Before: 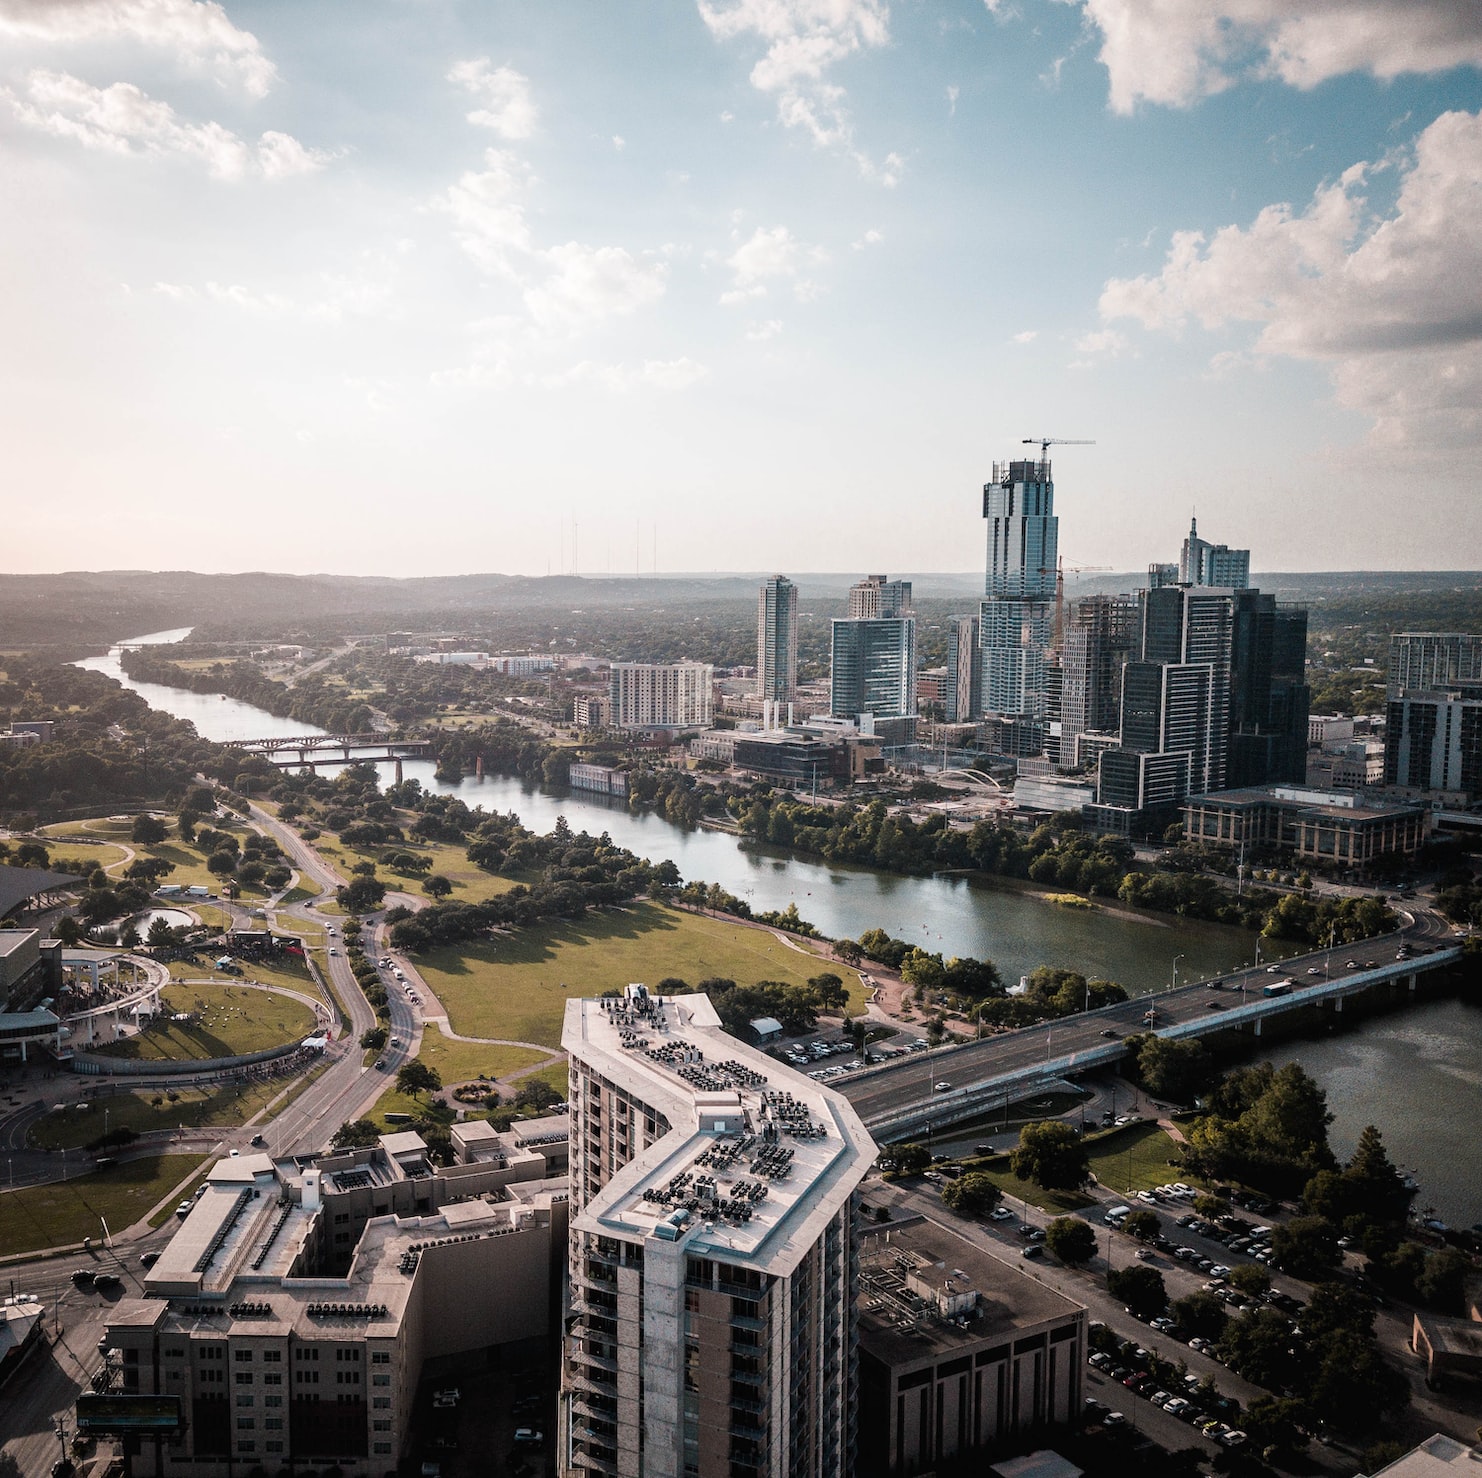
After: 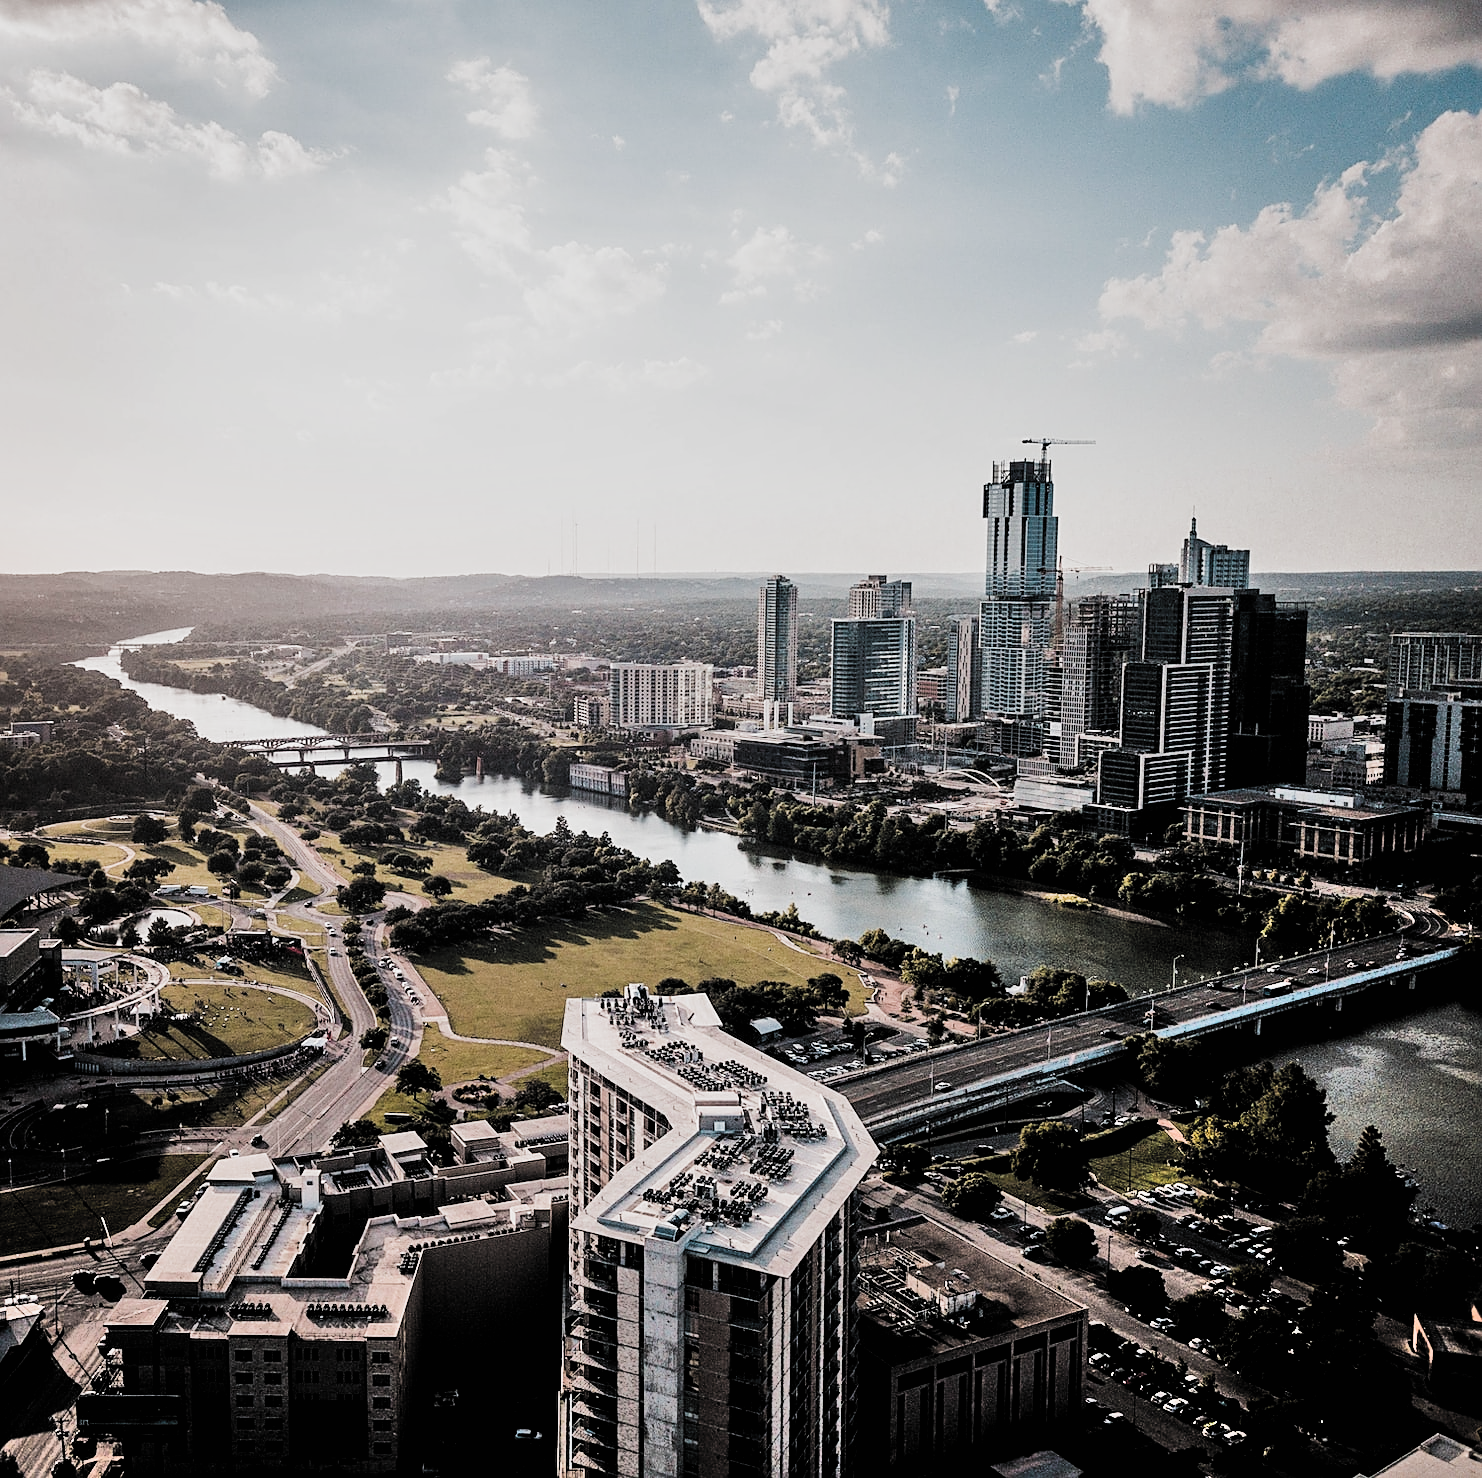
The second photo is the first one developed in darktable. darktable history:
filmic rgb: black relative exposure -4.02 EV, white relative exposure 3 EV, threshold 5.96 EV, hardness 2.99, contrast 1.515, color science v5 (2021), contrast in shadows safe, contrast in highlights safe, enable highlight reconstruction true
sharpen: on, module defaults
shadows and highlights: soften with gaussian
